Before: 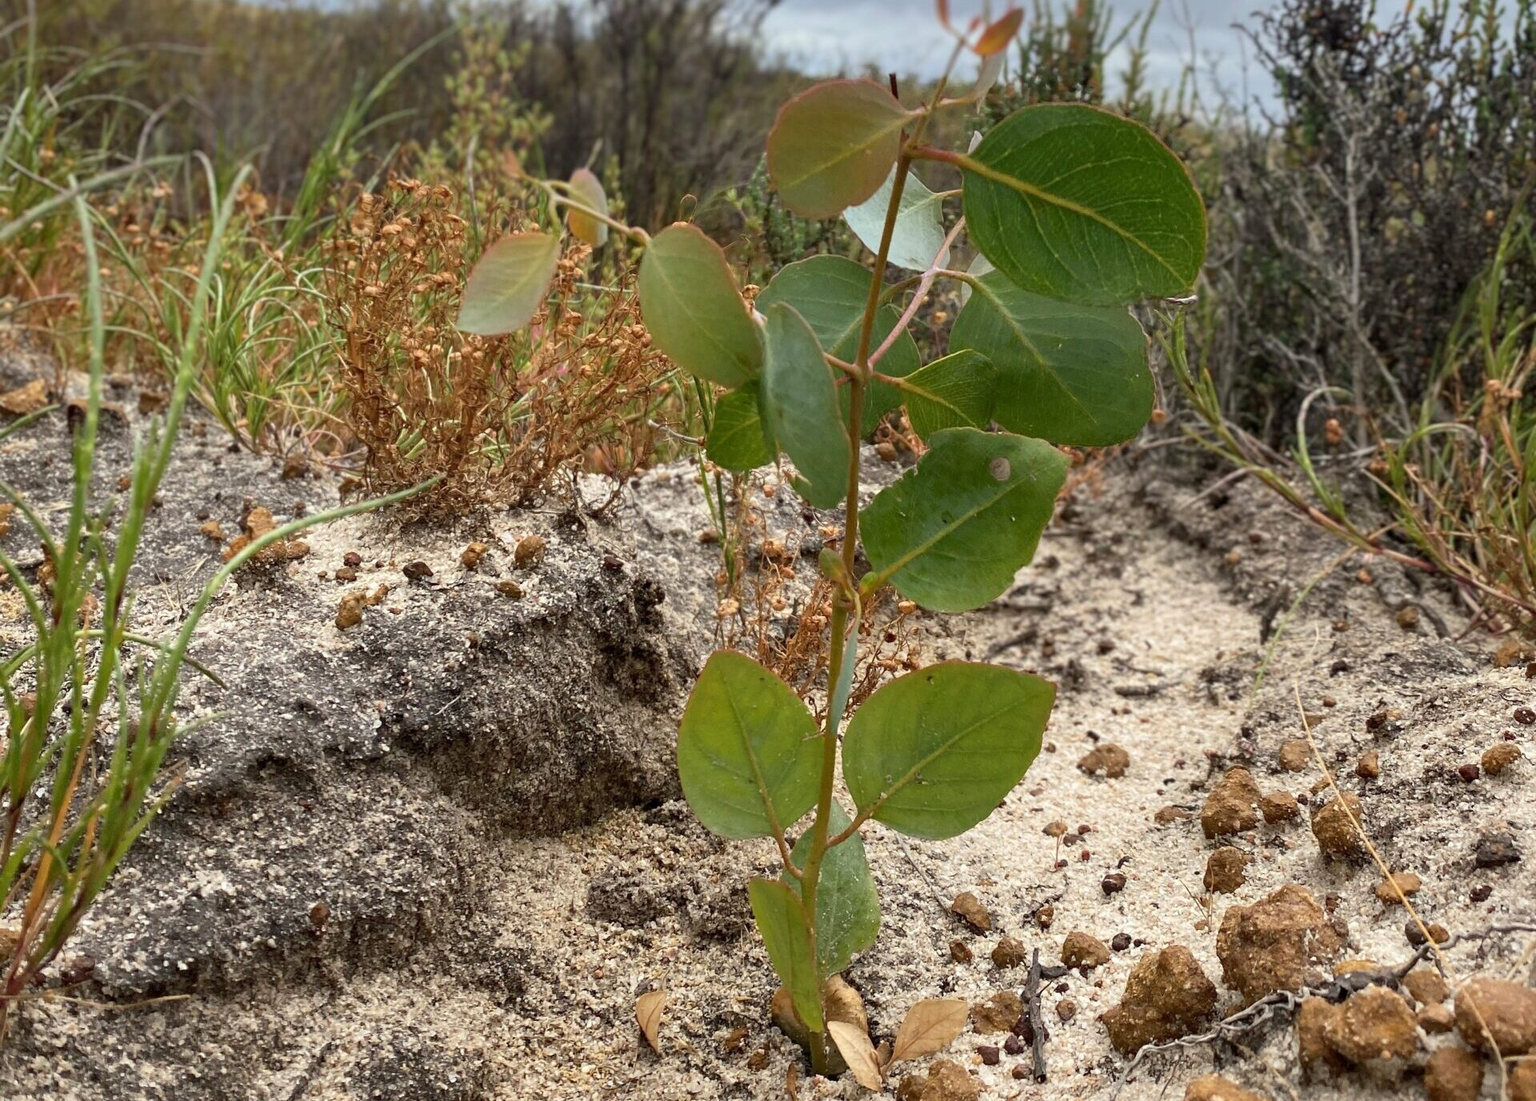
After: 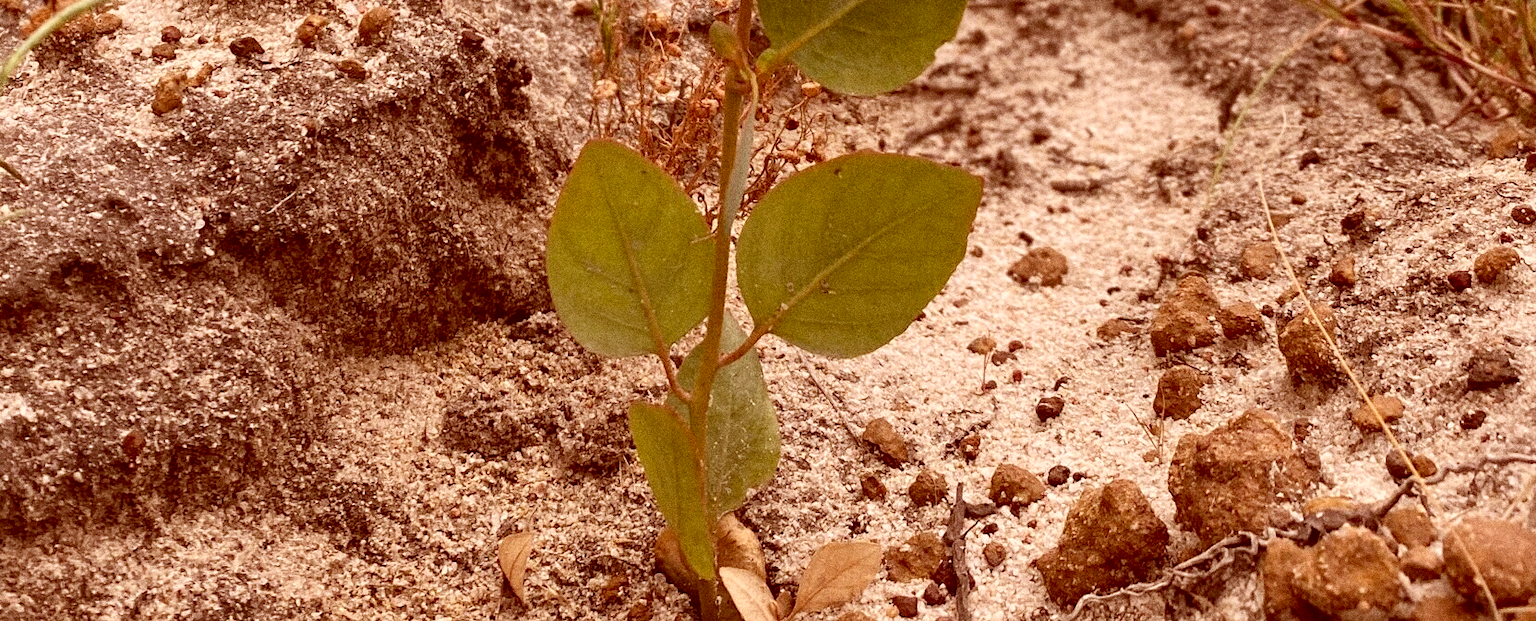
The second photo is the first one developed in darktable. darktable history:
crop and rotate: left 13.306%, top 48.129%, bottom 2.928%
grain: coarseness 0.09 ISO, strength 40%
color correction: highlights a* 9.03, highlights b* 8.71, shadows a* 40, shadows b* 40, saturation 0.8
